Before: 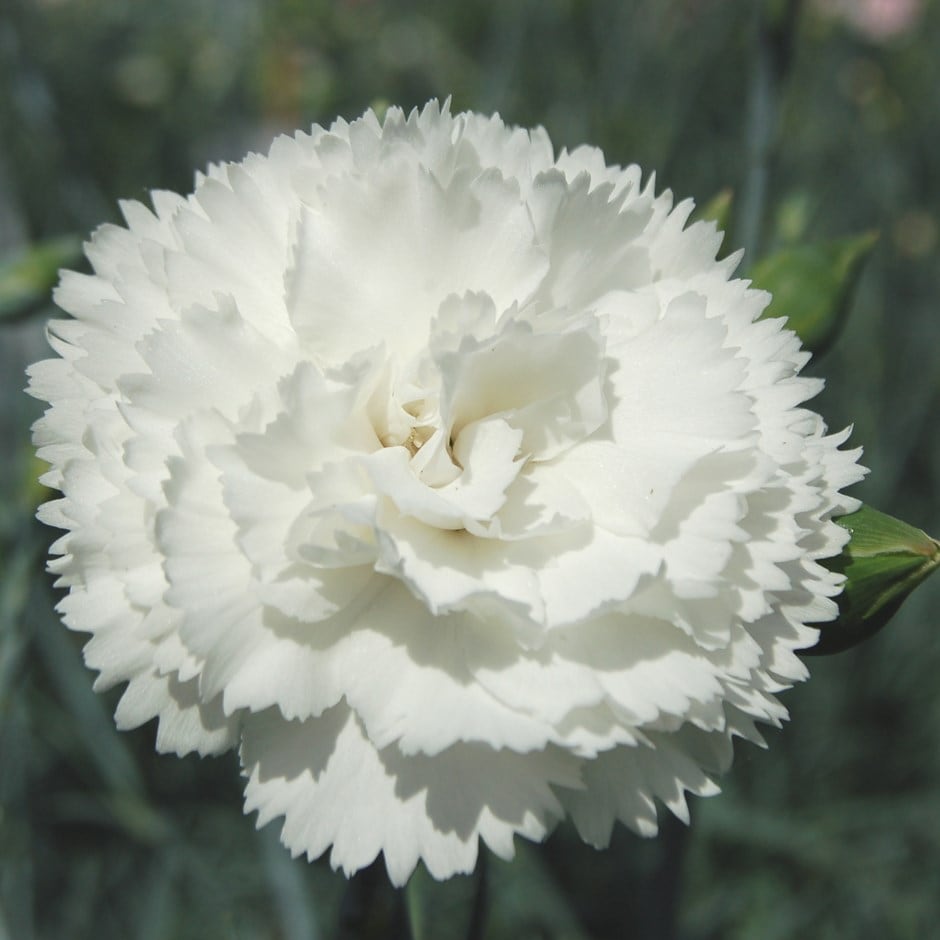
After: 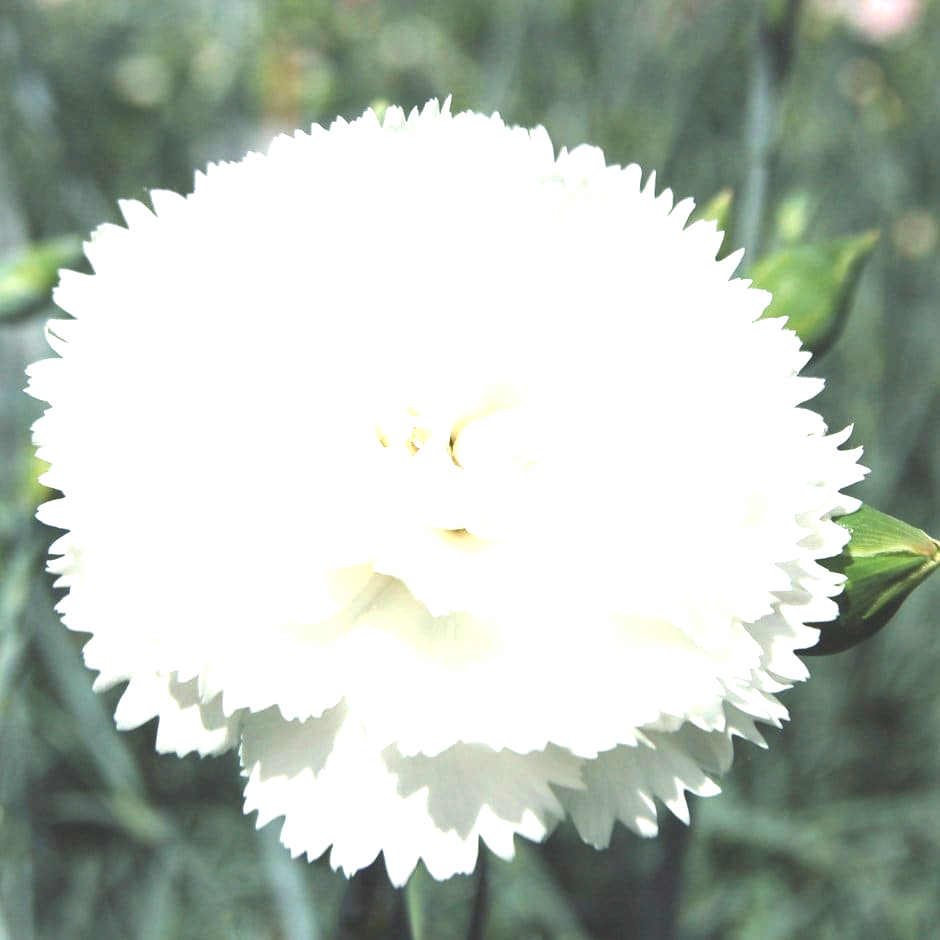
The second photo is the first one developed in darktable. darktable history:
exposure: black level correction 0, exposure 1.698 EV, compensate exposure bias true, compensate highlight preservation false
local contrast: mode bilateral grid, contrast 20, coarseness 49, detail 128%, midtone range 0.2
